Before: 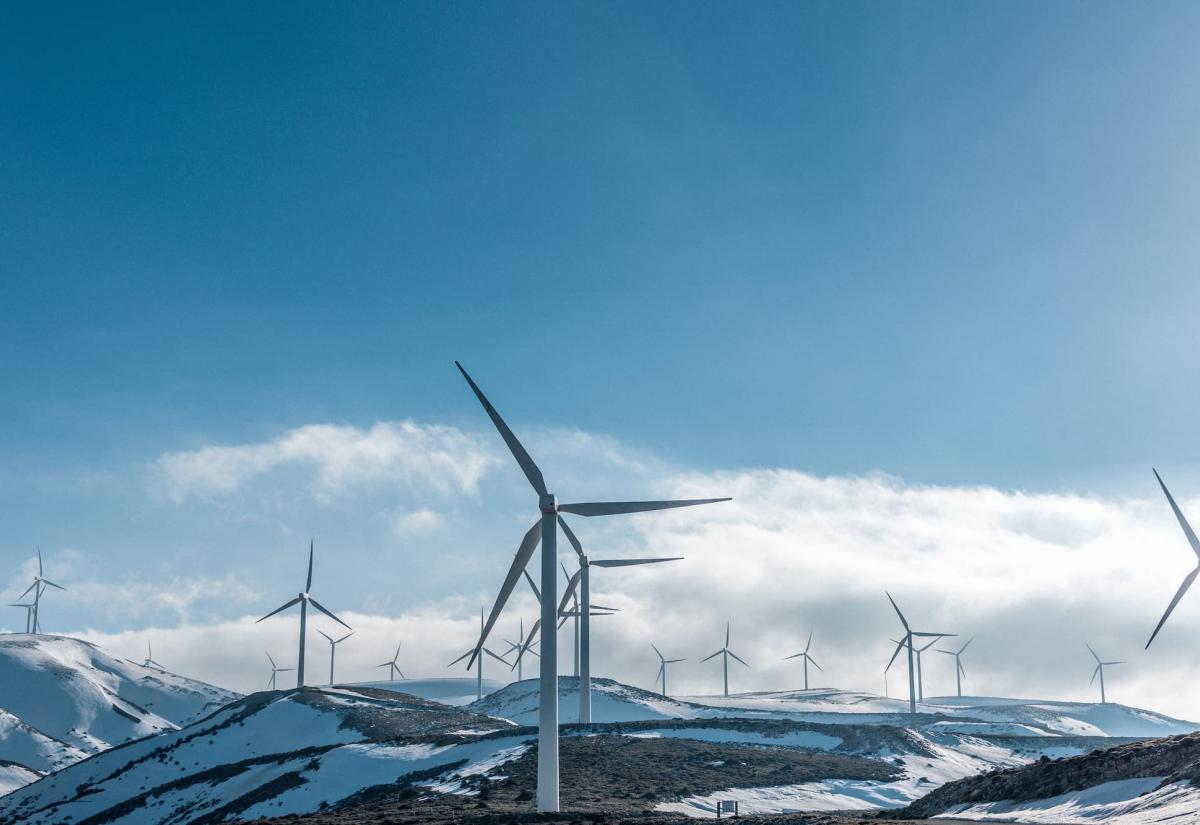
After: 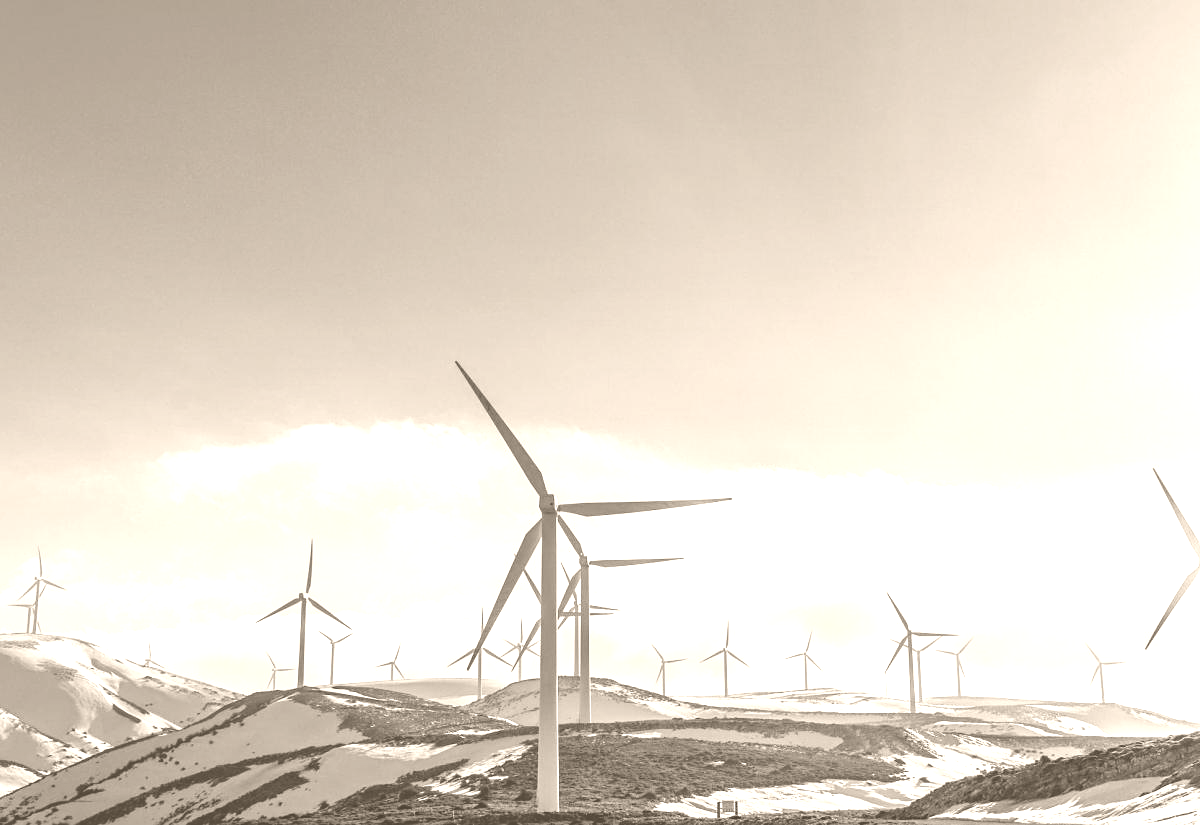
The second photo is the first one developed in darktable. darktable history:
white balance: red 0.766, blue 1.537
sharpen: amount 0.2
colorize: hue 34.49°, saturation 35.33%, source mix 100%, version 1
